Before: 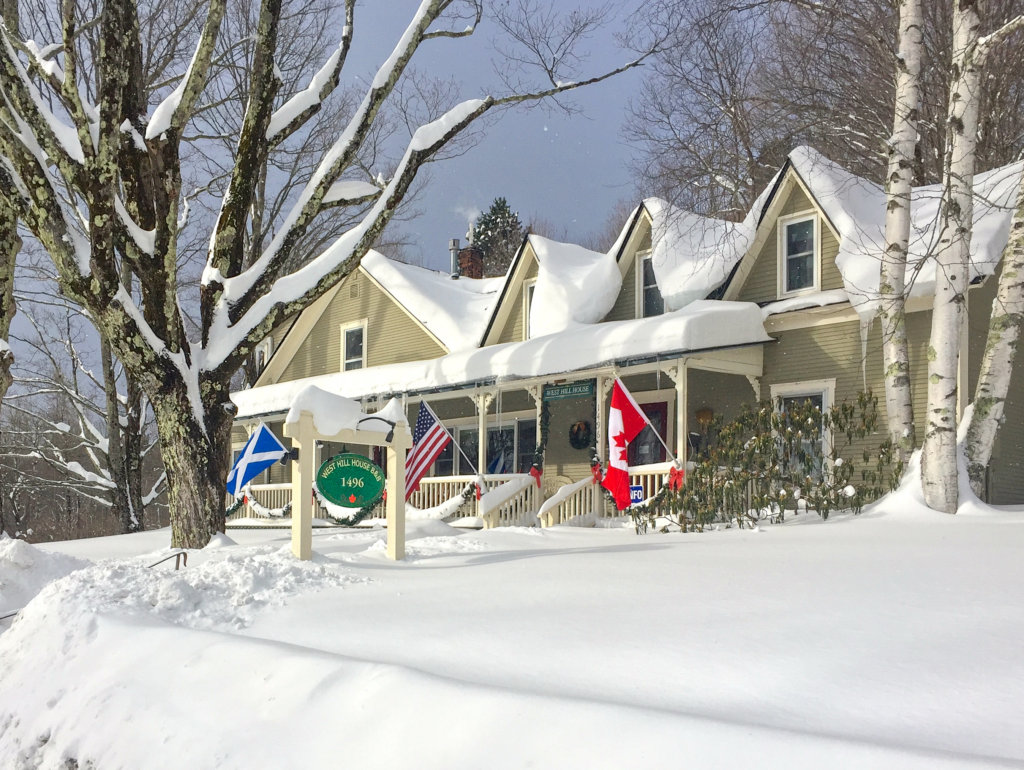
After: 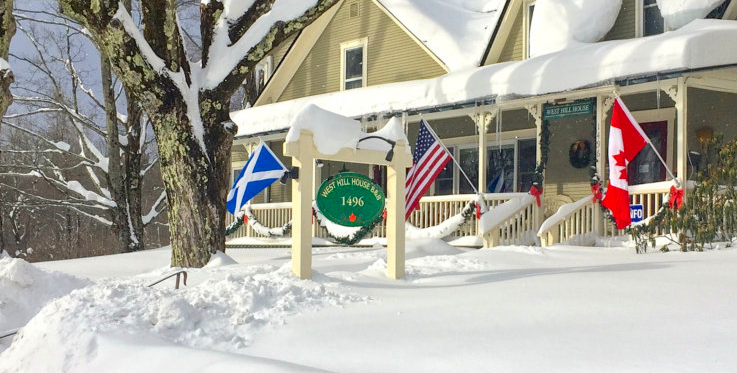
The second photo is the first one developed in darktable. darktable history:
color balance rgb: linear chroma grading › global chroma 6.48%, perceptual saturation grading › global saturation 12.96%, global vibrance 6.02%
crop: top 36.498%, right 27.964%, bottom 14.995%
